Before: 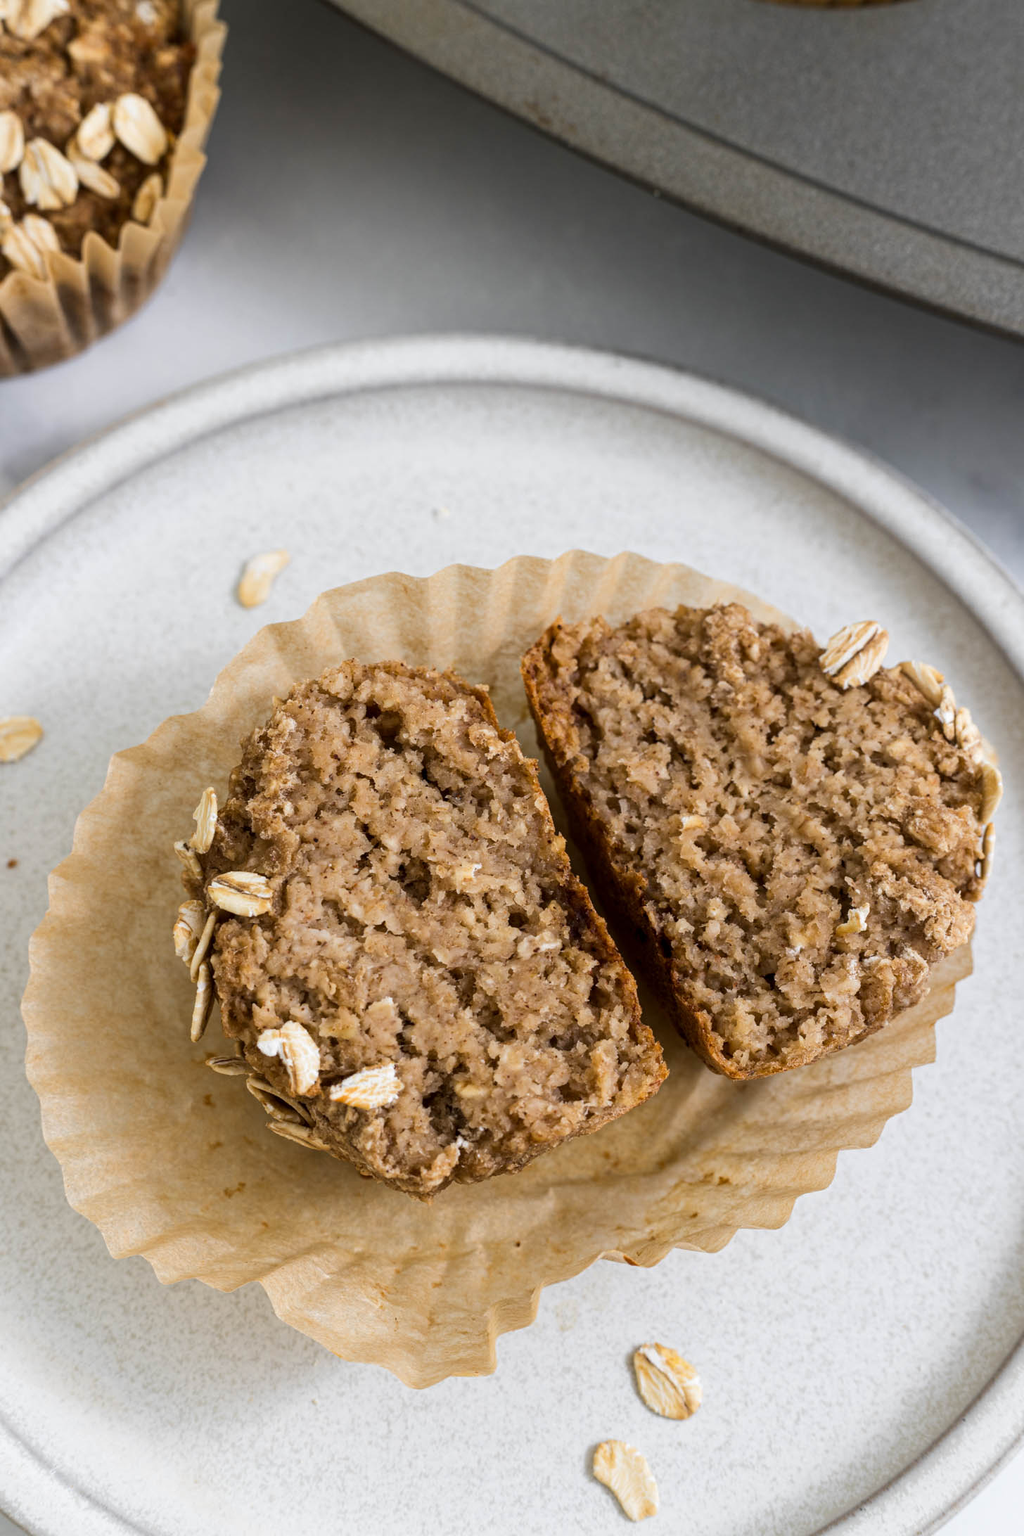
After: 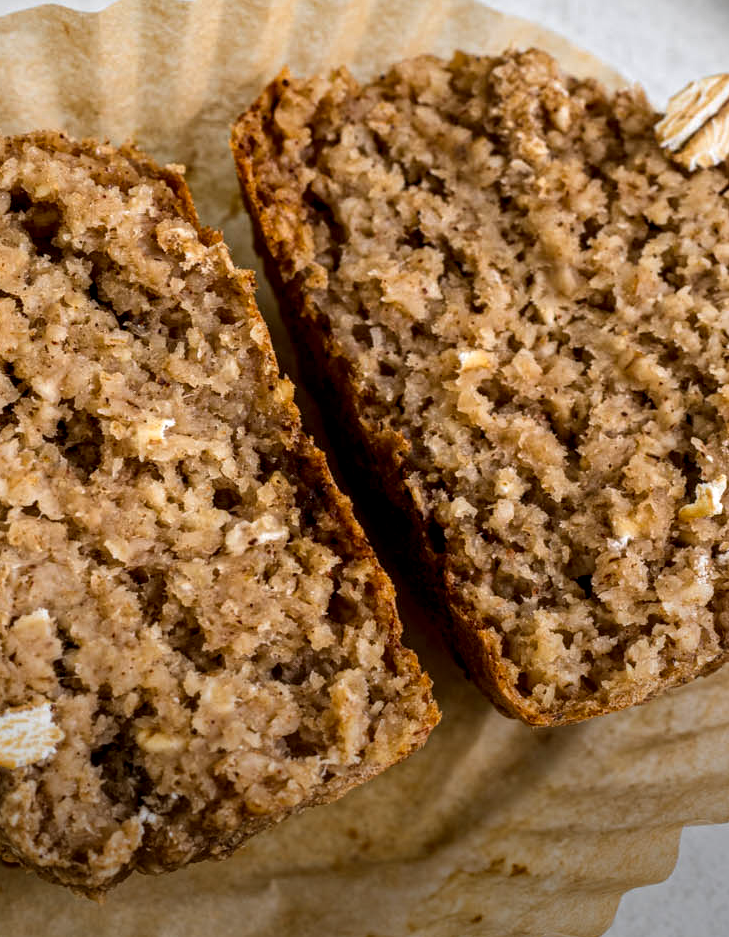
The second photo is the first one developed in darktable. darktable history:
contrast brightness saturation: saturation 0.184
vignetting: fall-off start 97.89%, fall-off radius 100.72%, brightness -0.606, saturation 0.002, center (-0.057, -0.354), width/height ratio 1.37
local contrast: detail 144%
crop: left 35.034%, top 37.056%, right 14.867%, bottom 20.026%
